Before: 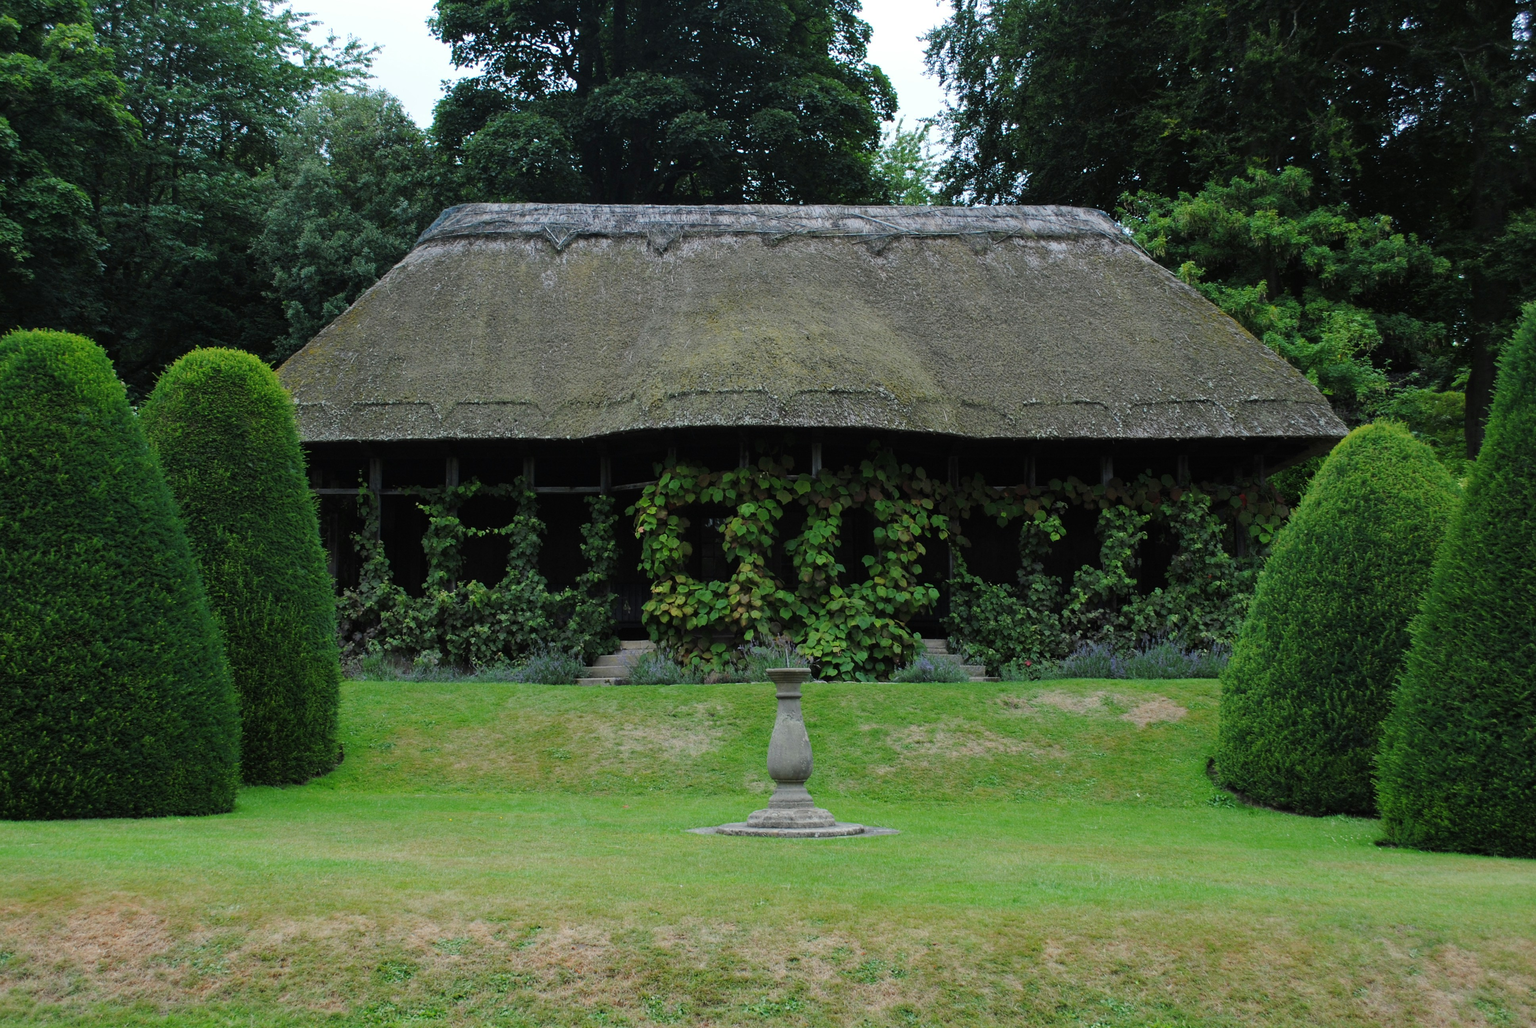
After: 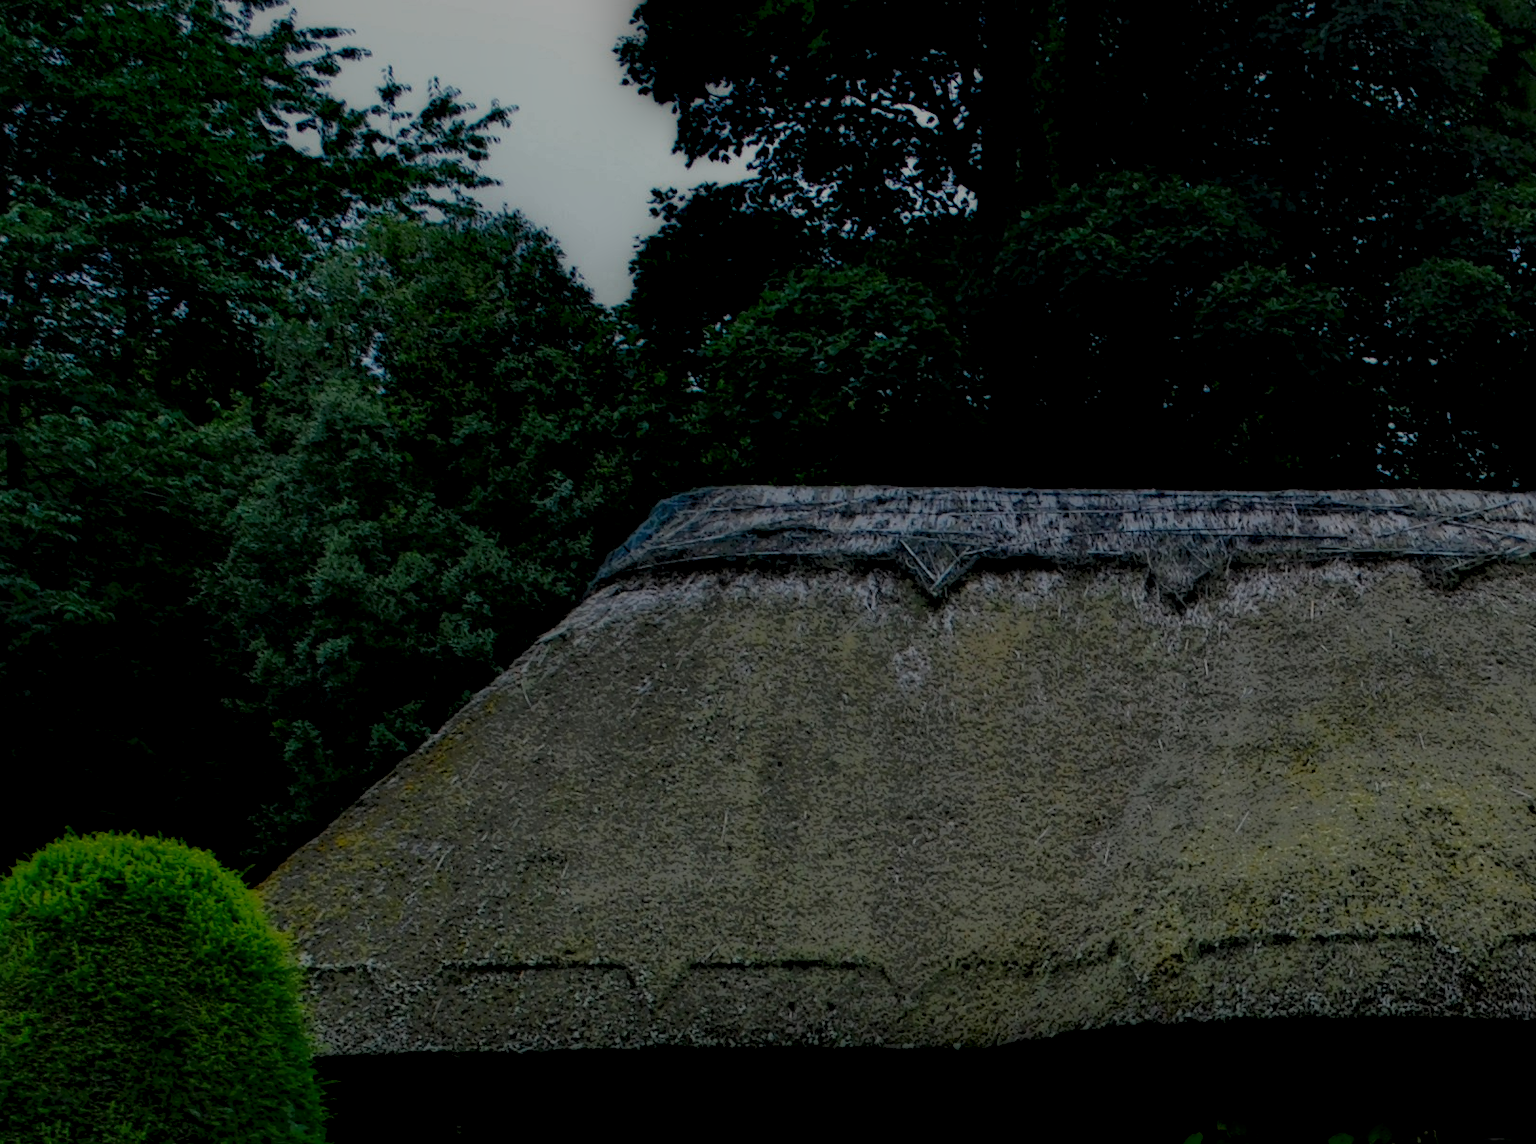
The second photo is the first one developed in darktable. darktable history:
local contrast: highlights 1%, shadows 205%, detail 164%, midtone range 0.005
crop and rotate: left 11.035%, top 0.087%, right 47.25%, bottom 53.495%
